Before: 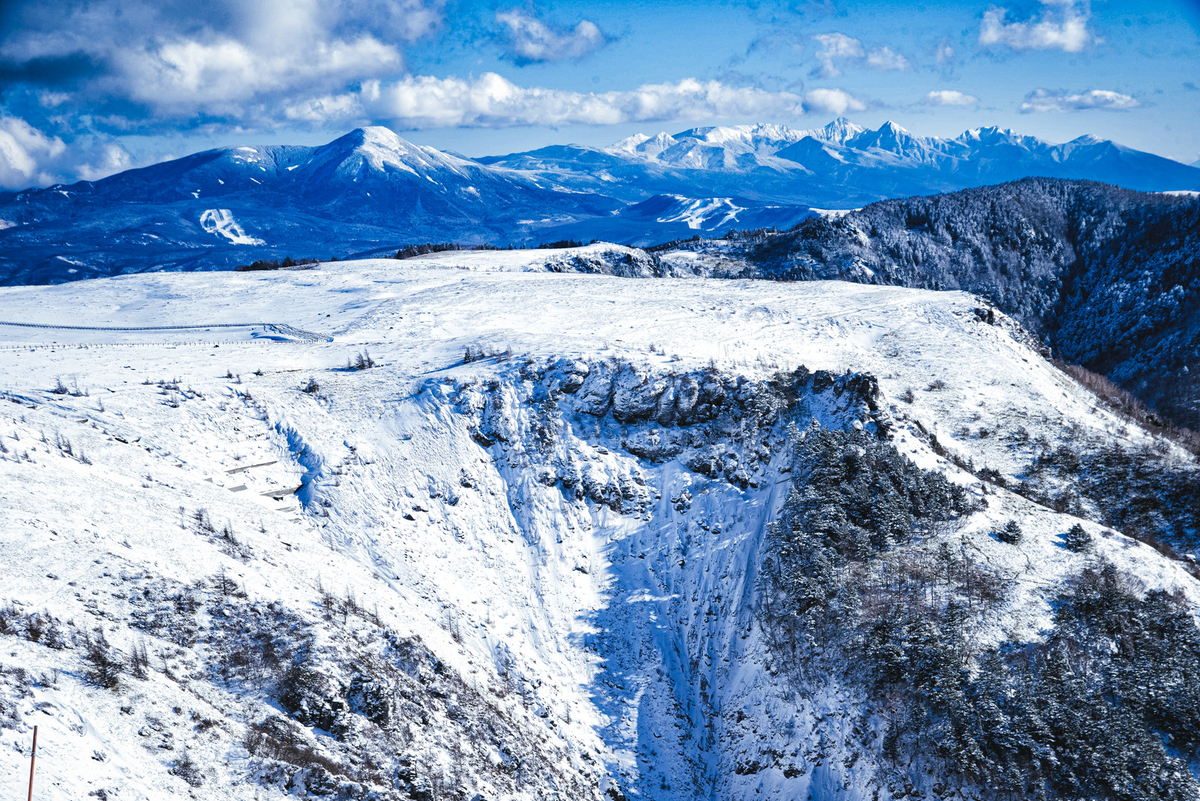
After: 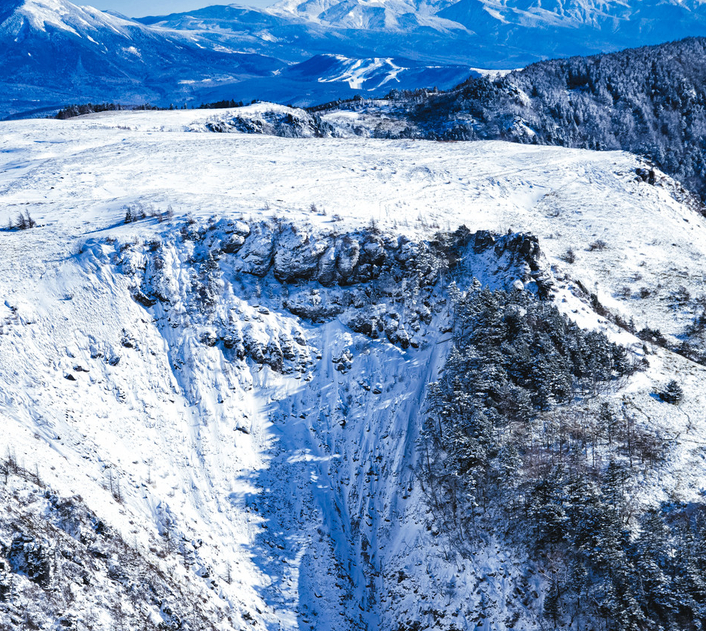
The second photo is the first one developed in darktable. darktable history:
exposure: compensate exposure bias true, compensate highlight preservation false
crop and rotate: left 28.311%, top 17.52%, right 12.809%, bottom 3.691%
tone equalizer: on, module defaults
